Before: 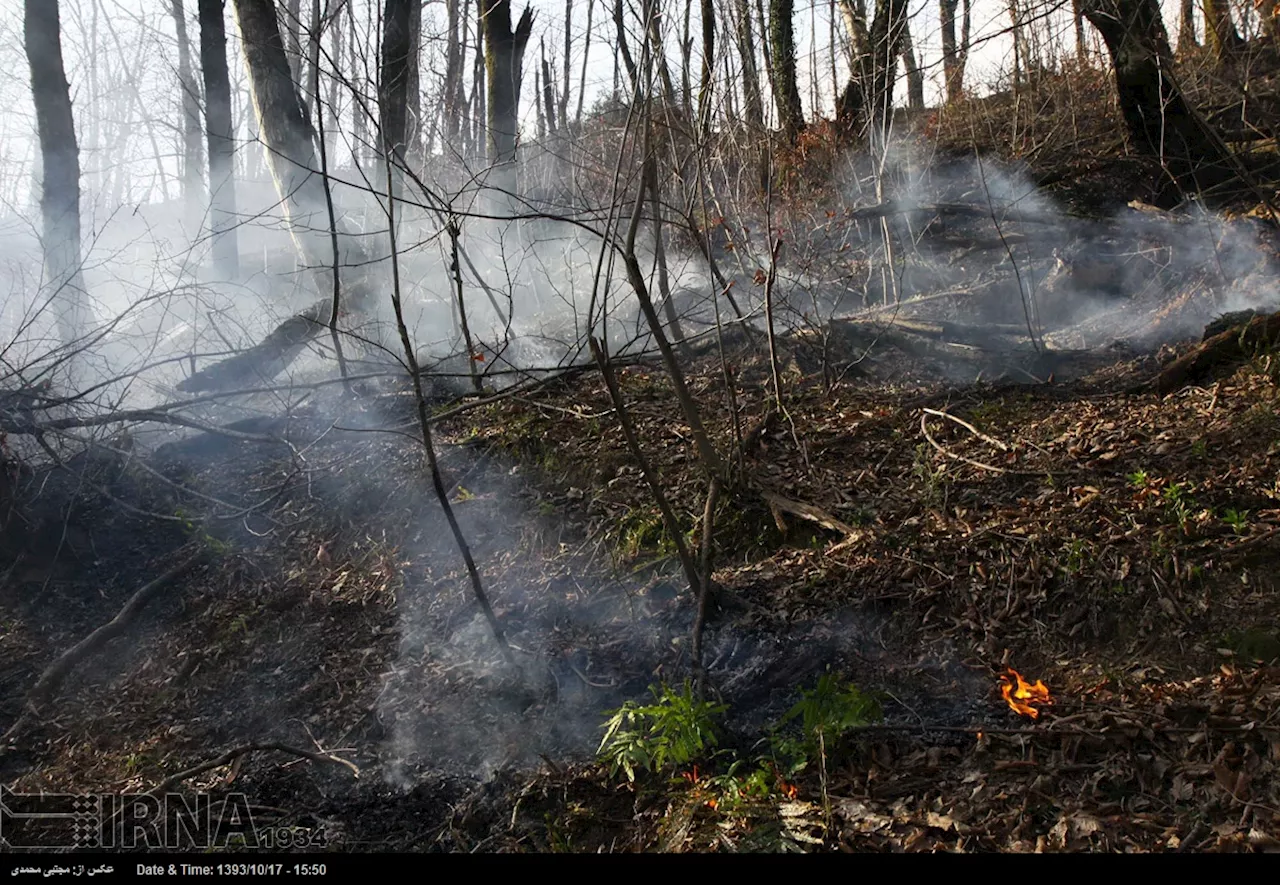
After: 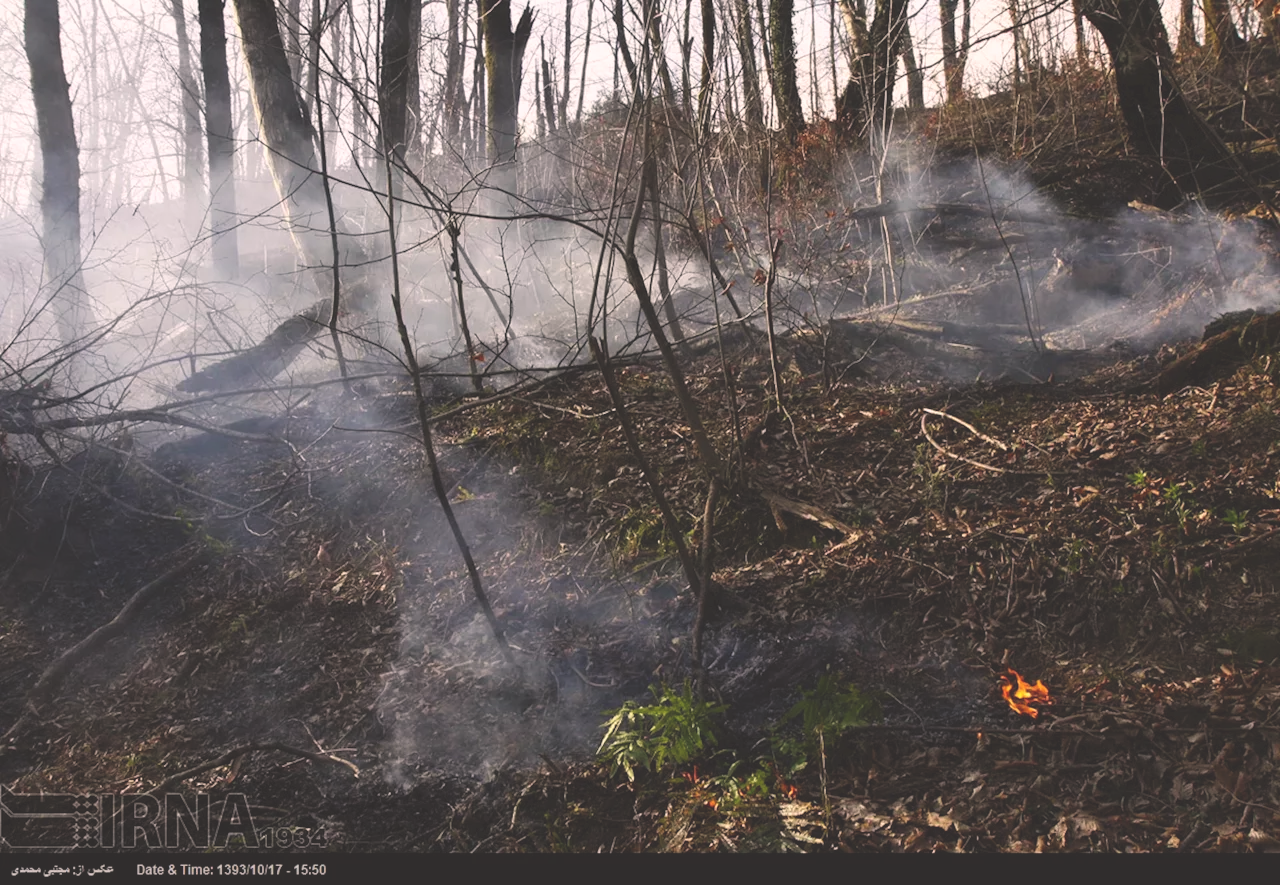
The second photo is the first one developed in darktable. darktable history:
exposure: black level correction -0.028, compensate highlight preservation false
color correction: highlights a* 7.34, highlights b* 4.37
